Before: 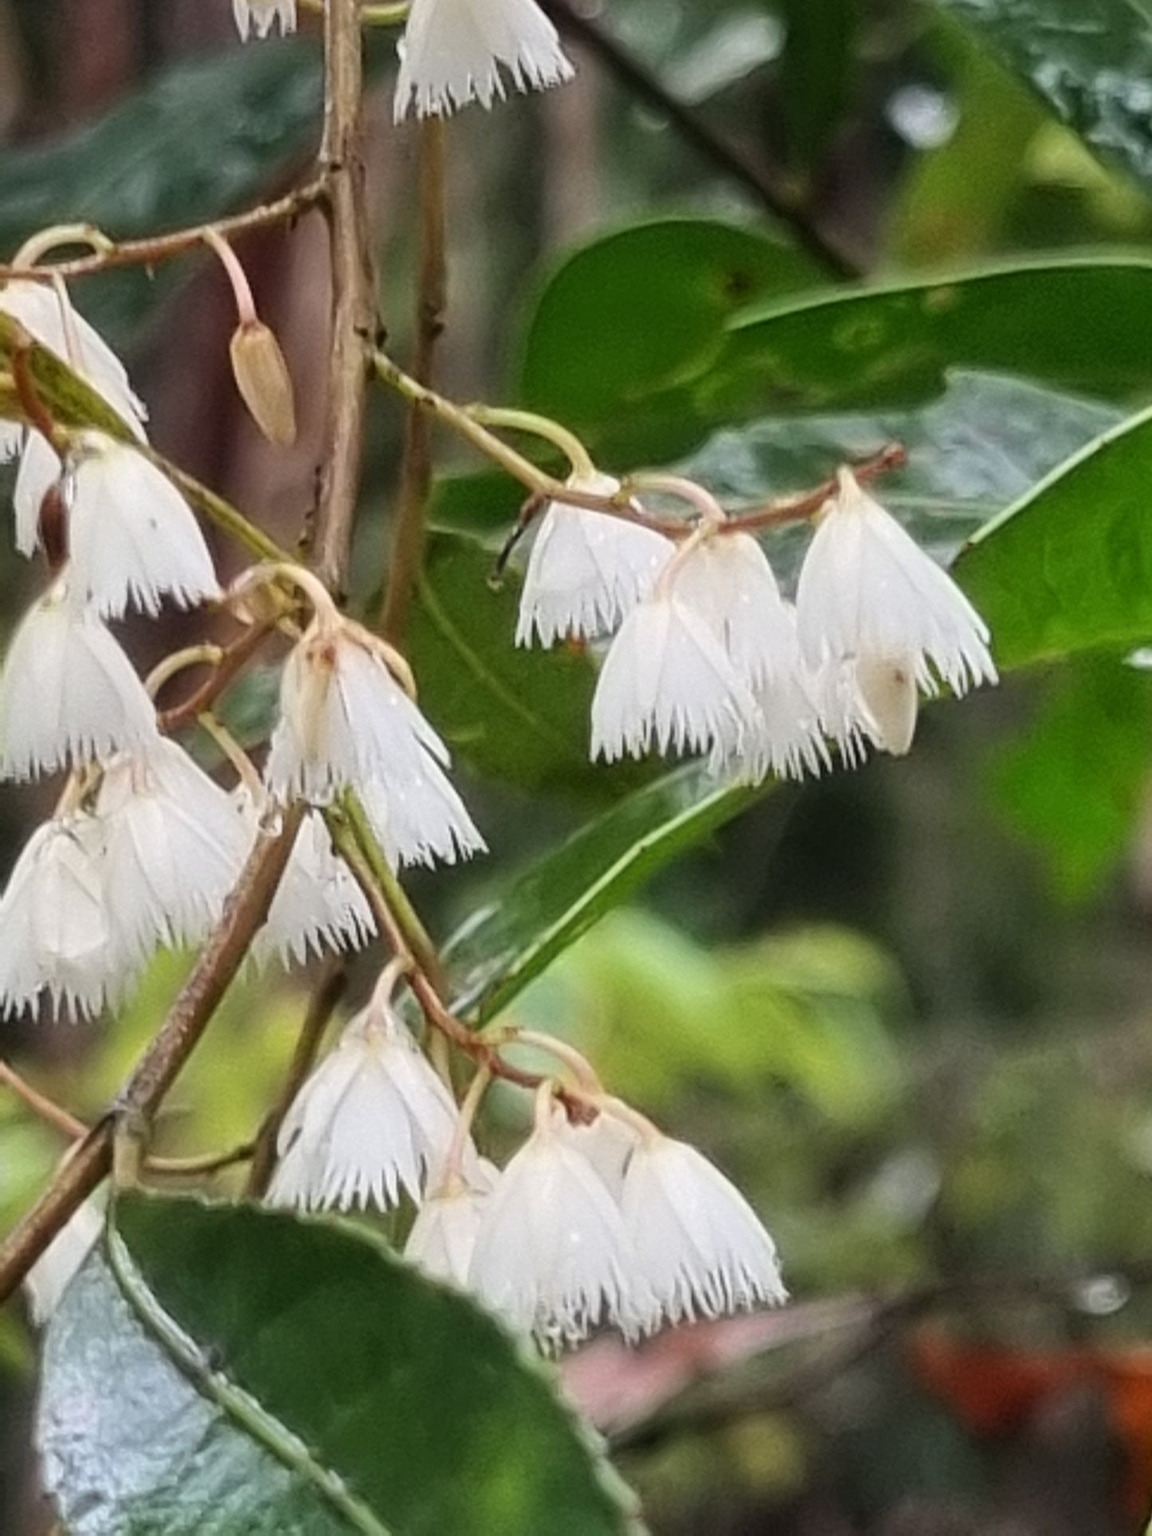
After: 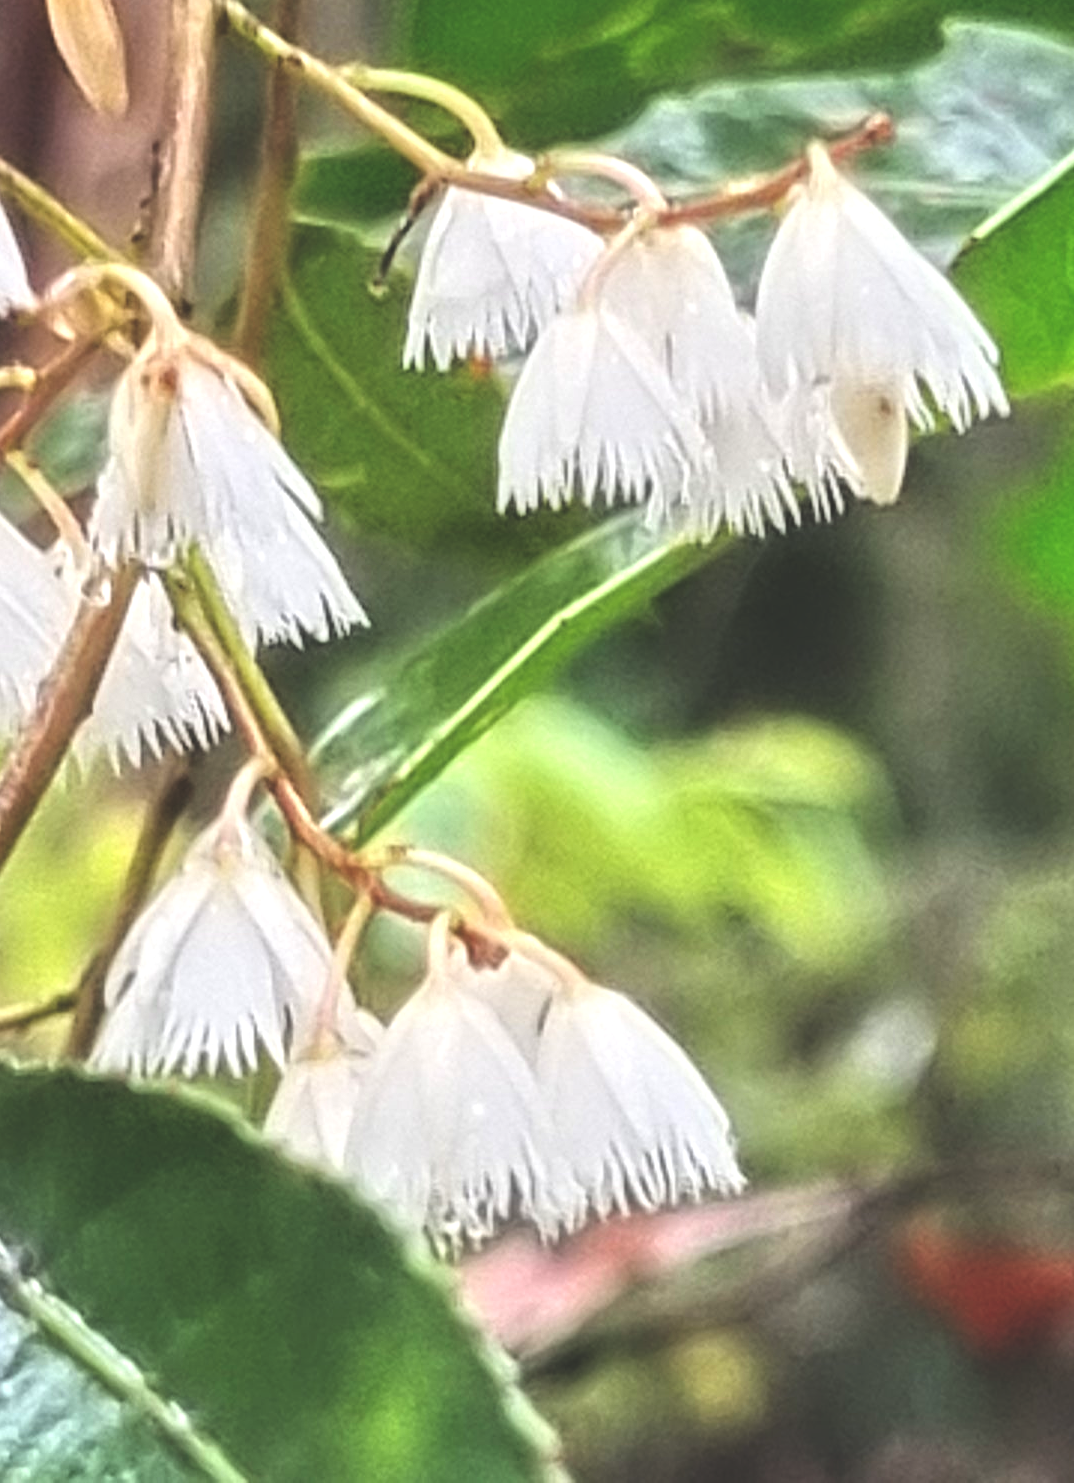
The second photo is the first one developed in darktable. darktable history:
crop: left 16.879%, top 23.005%, right 8.751%
exposure: black level correction -0.027, compensate exposure bias true, compensate highlight preservation false
contrast brightness saturation: contrast 0.065, brightness -0.154, saturation 0.111
tone equalizer: -7 EV 0.154 EV, -6 EV 0.607 EV, -5 EV 1.16 EV, -4 EV 1.36 EV, -3 EV 1.17 EV, -2 EV 0.6 EV, -1 EV 0.147 EV, smoothing diameter 2.11%, edges refinement/feathering 21.86, mask exposure compensation -1.57 EV, filter diffusion 5
